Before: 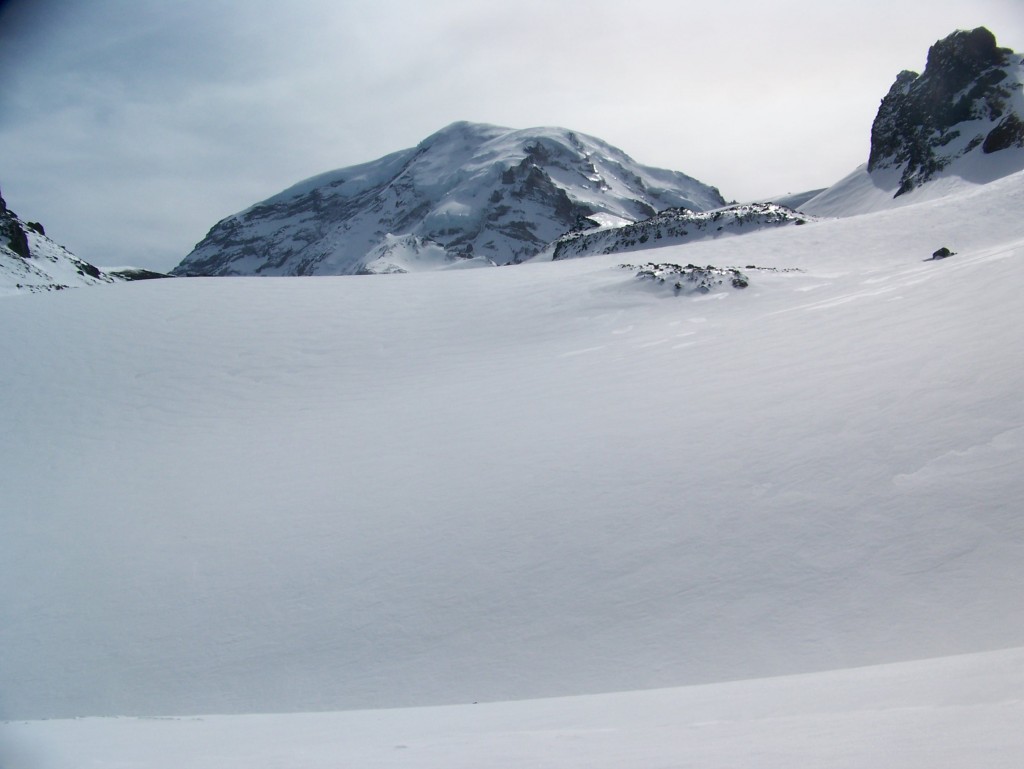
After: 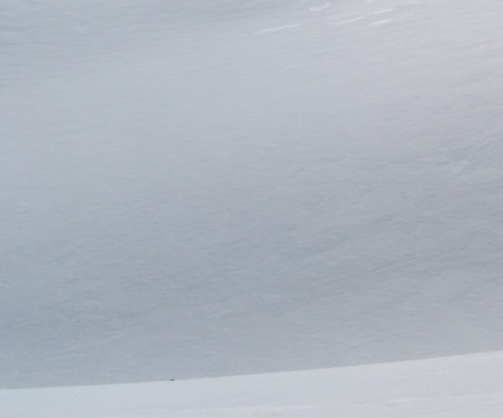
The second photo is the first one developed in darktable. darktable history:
crop: left 29.642%, top 42.036%, right 21.154%, bottom 3.504%
